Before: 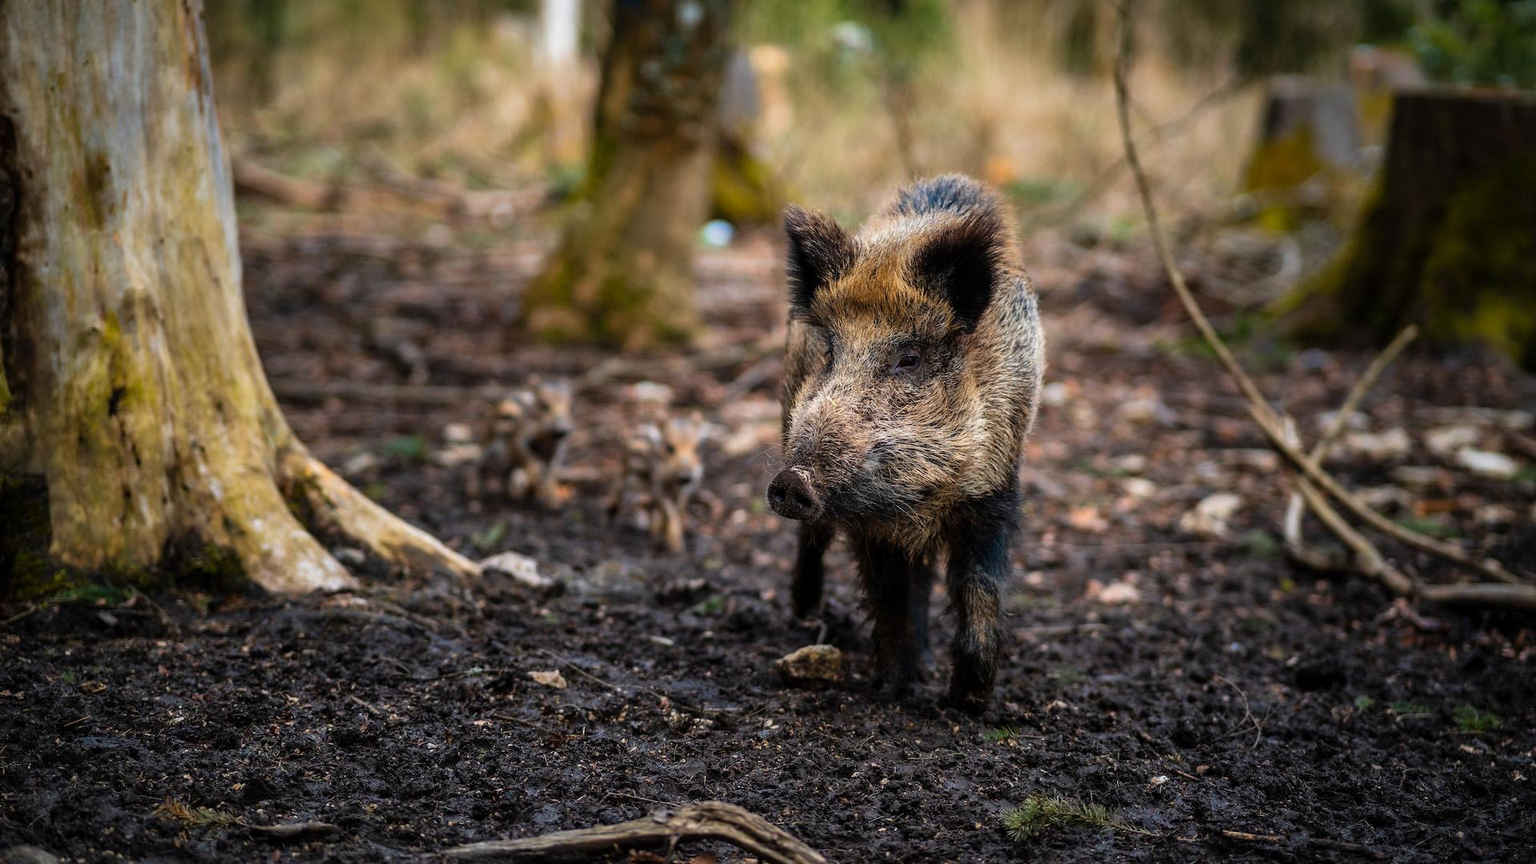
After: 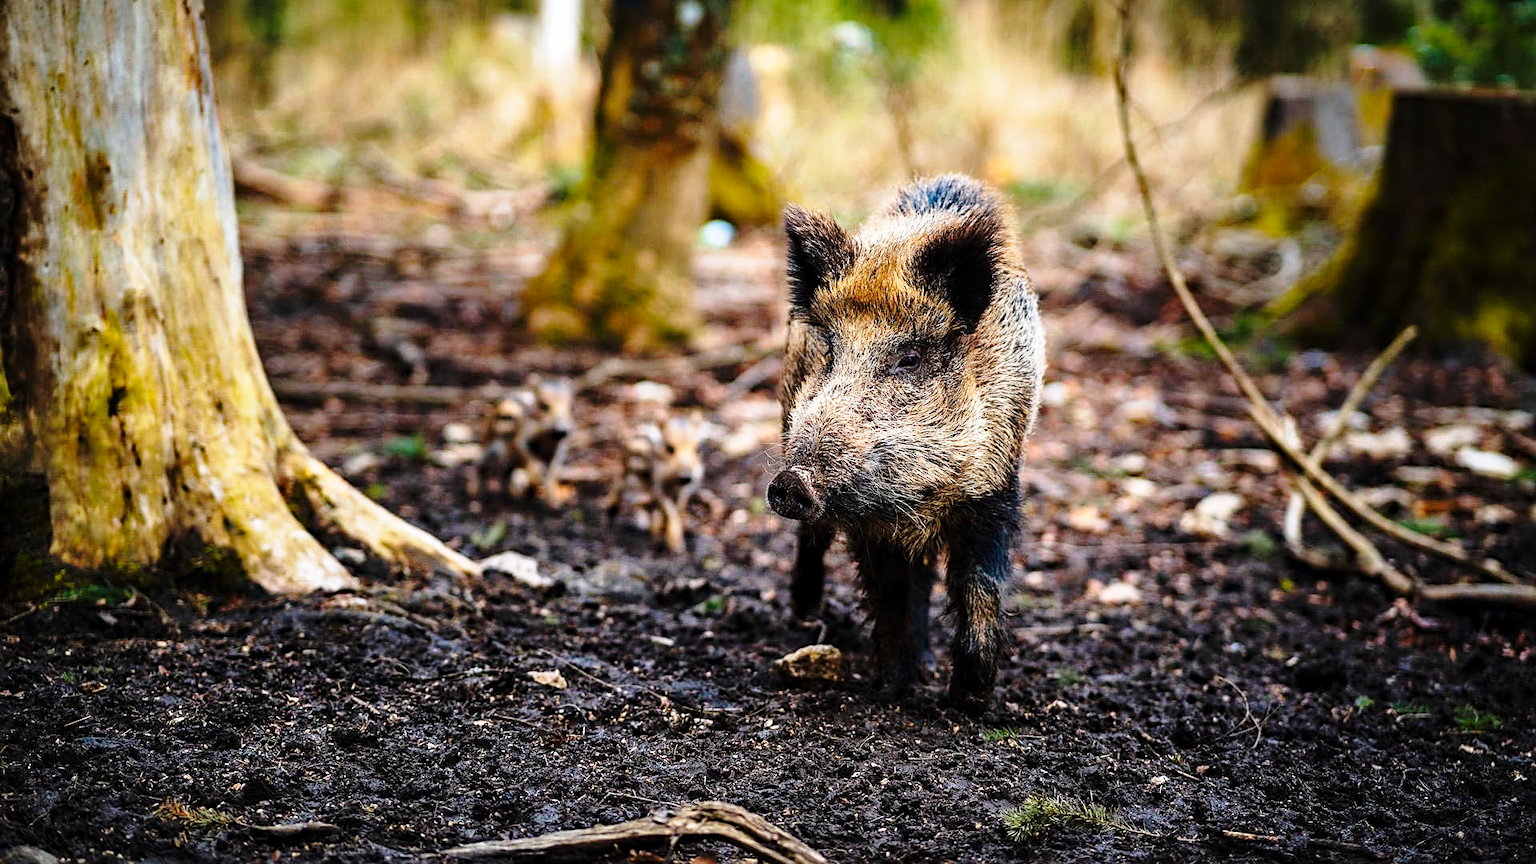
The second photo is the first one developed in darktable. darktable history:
base curve: curves: ch0 [(0, 0) (0.028, 0.03) (0.105, 0.232) (0.387, 0.748) (0.754, 0.968) (1, 1)], preserve colors none
haze removal: compatibility mode true, adaptive false
sharpen: on, module defaults
